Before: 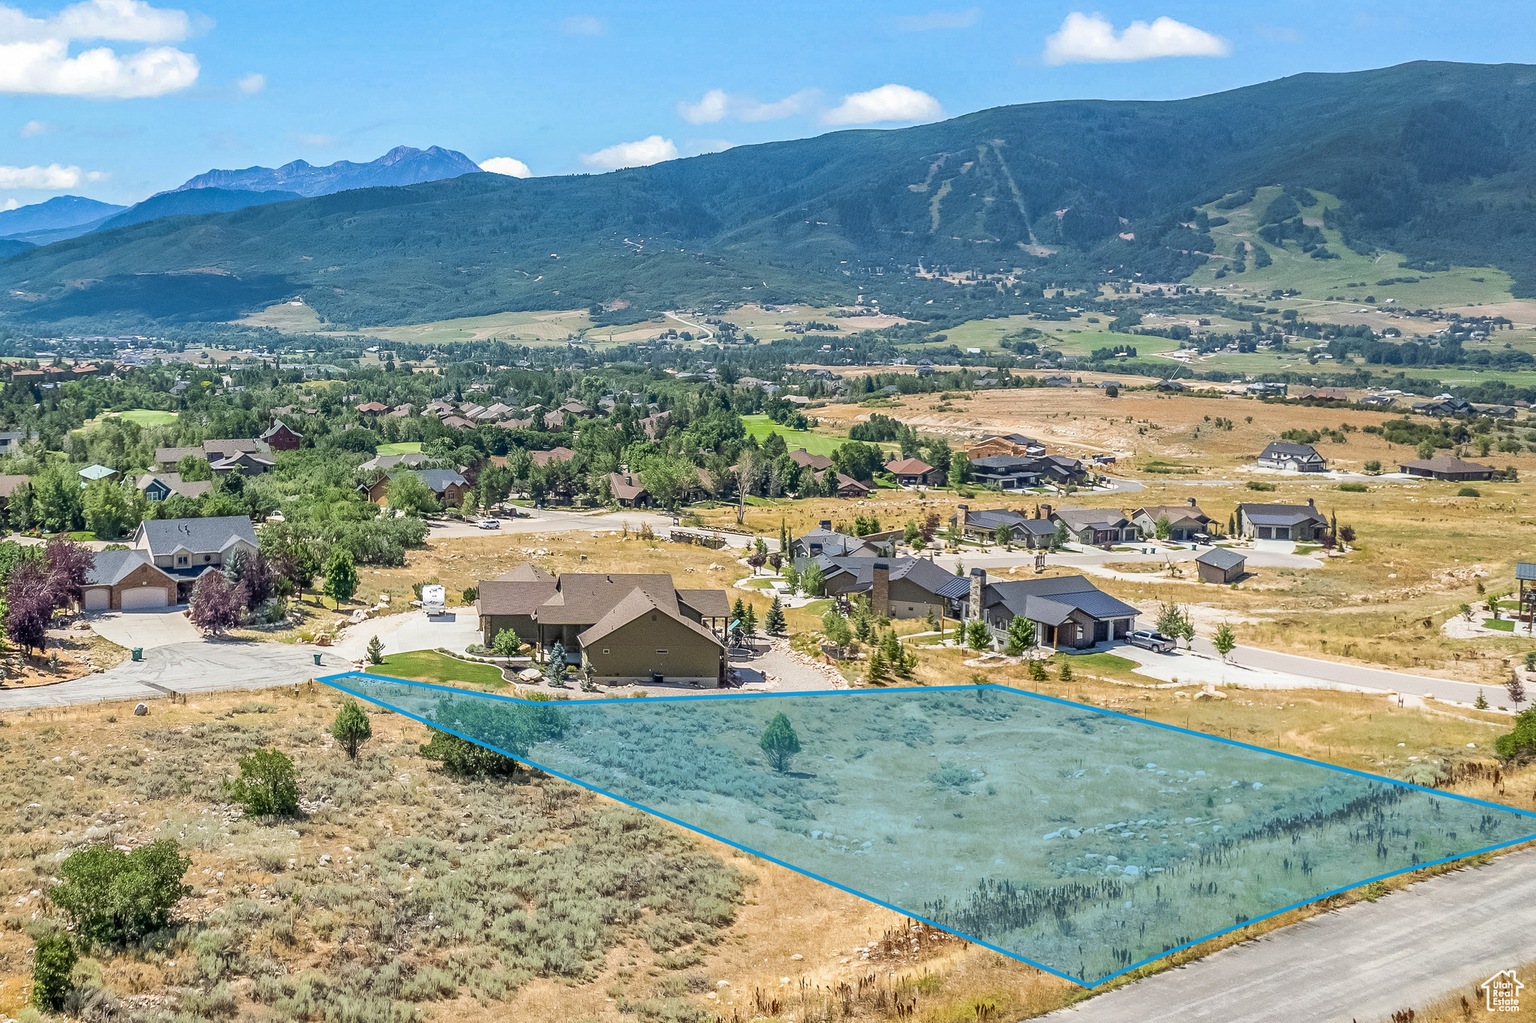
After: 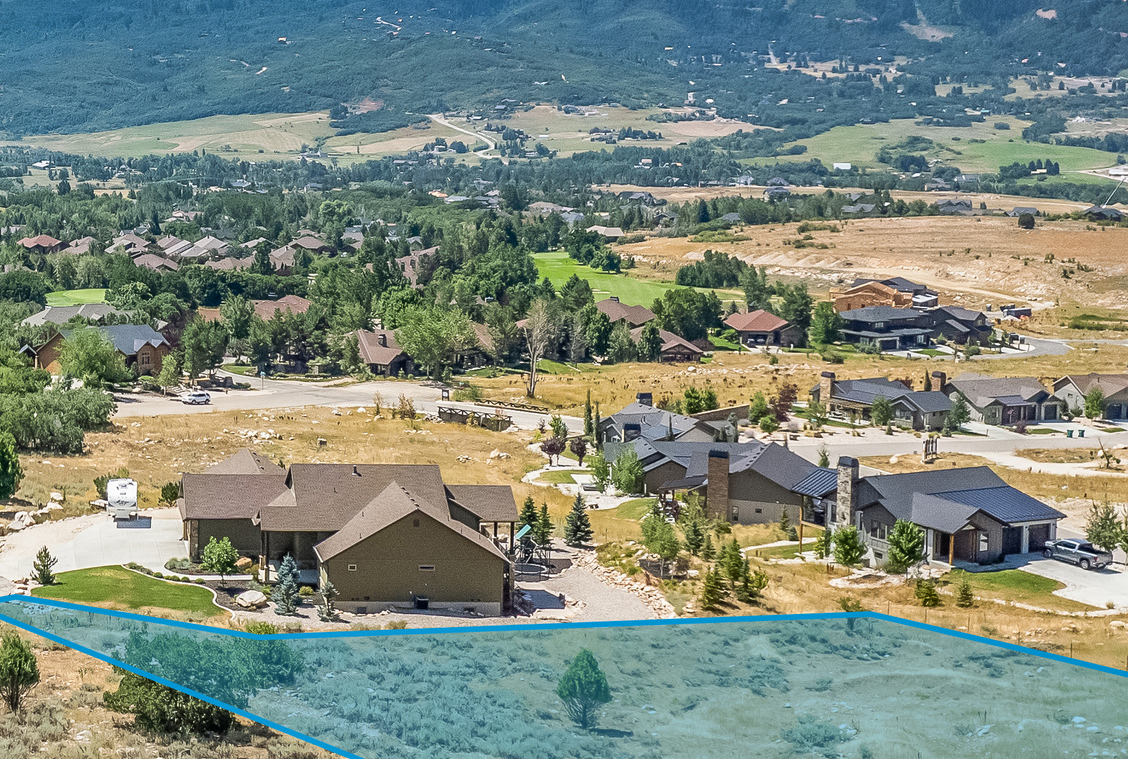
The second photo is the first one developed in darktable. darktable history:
crop and rotate: left 22.294%, top 22.083%, right 22.603%, bottom 22.24%
shadows and highlights: shadows 25.59, highlights -48.09, soften with gaussian
